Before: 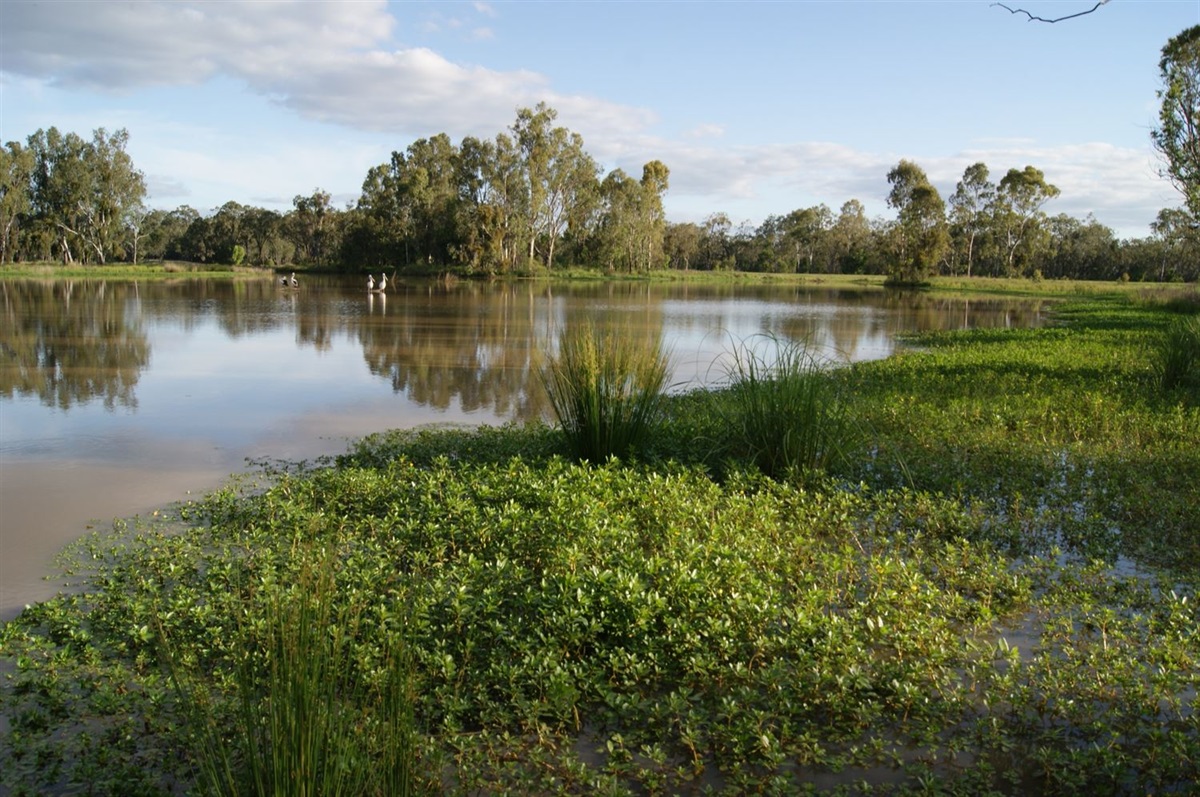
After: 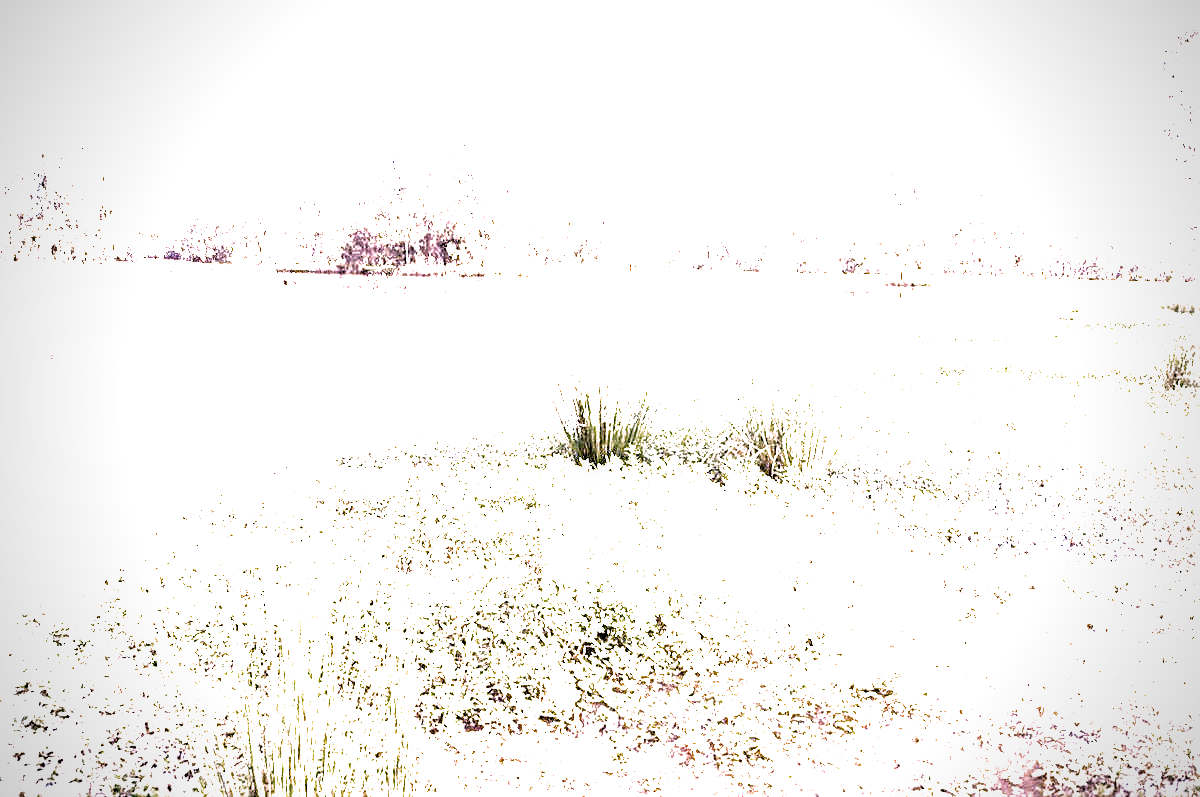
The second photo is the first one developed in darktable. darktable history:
white balance: red 2.229, blue 1.46
highlight reconstruction: on, module defaults
color calibration "scene-referred default": x 0.37, y 0.382, temperature 4313.32 K
lens correction: scale 1, crop 1, focal 35, aperture 4.5, distance 0.45, camera "Canon EOS RP", lens "Canon RF 35mm F1.8 MACRO IS STM"
exposure: black level correction 0, exposure 2.138 EV, compensate exposure bias true, compensate highlight preservation false
filmic rgb: black relative exposure -1 EV, white relative exposure 2.05 EV, hardness 1.52, contrast 2.25, enable highlight reconstruction true
haze removal: compatibility mode true, adaptive false
velvia: on, module defaults
local contrast: highlights 25%, shadows 75%, midtone range 0.75
rgb curve: curves: ch0 [(0, 0) (0.415, 0.237) (1, 1)]
sharpen: on, module defaults
vignetting: on, module defaults
